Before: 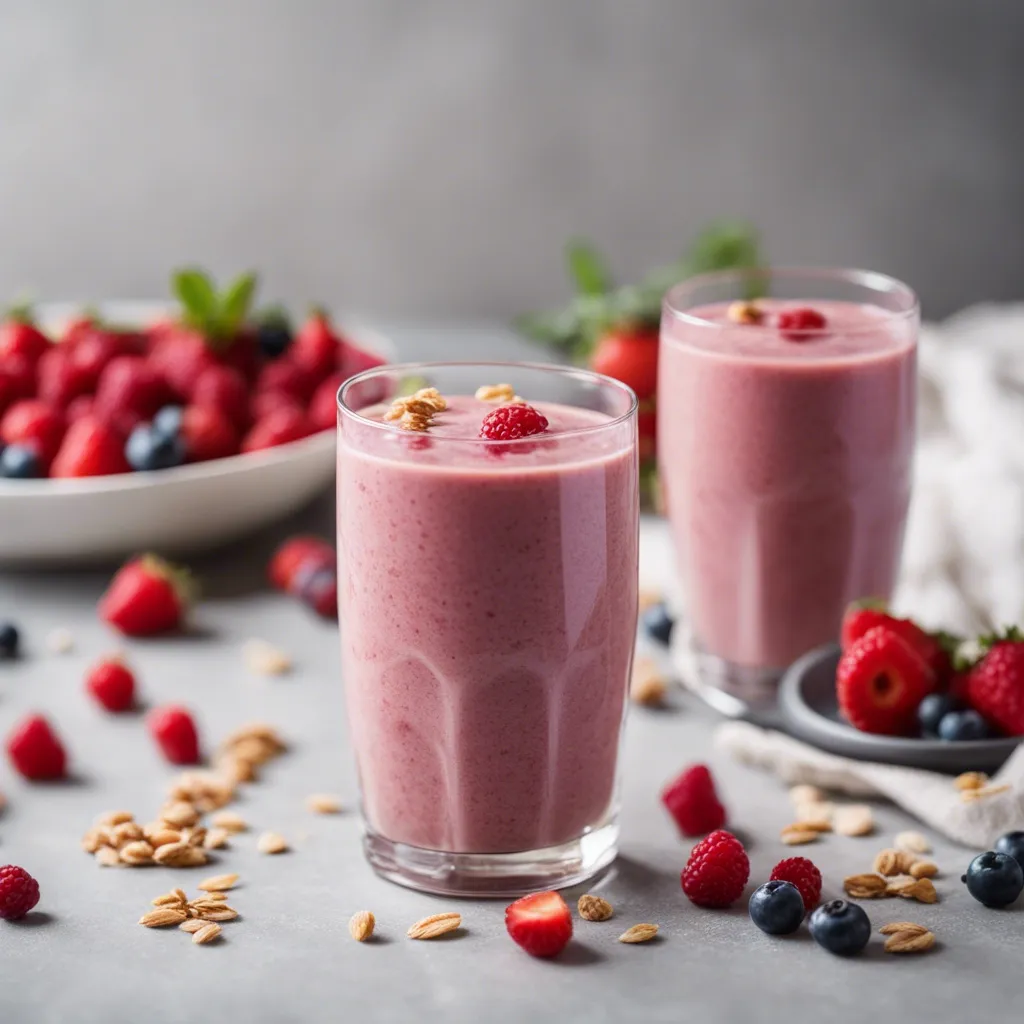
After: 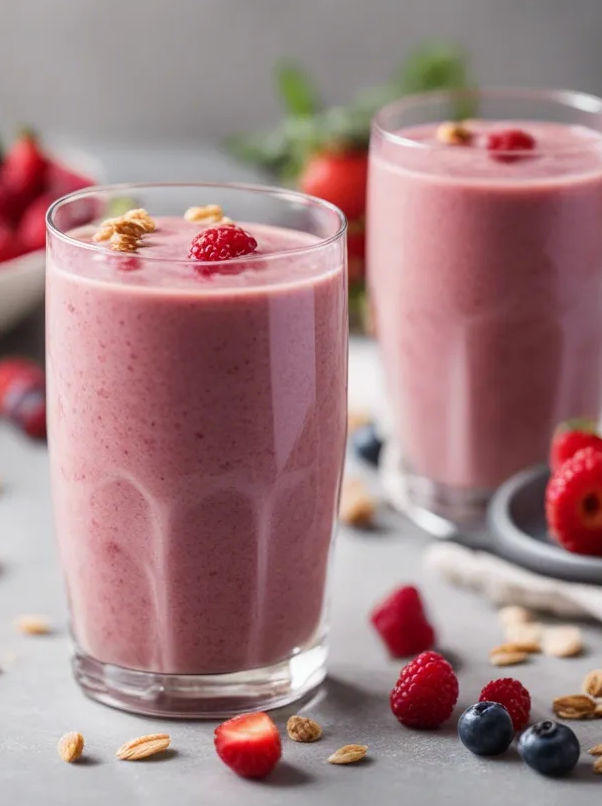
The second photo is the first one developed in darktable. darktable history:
crop and rotate: left 28.435%, top 17.502%, right 12.684%, bottom 3.702%
